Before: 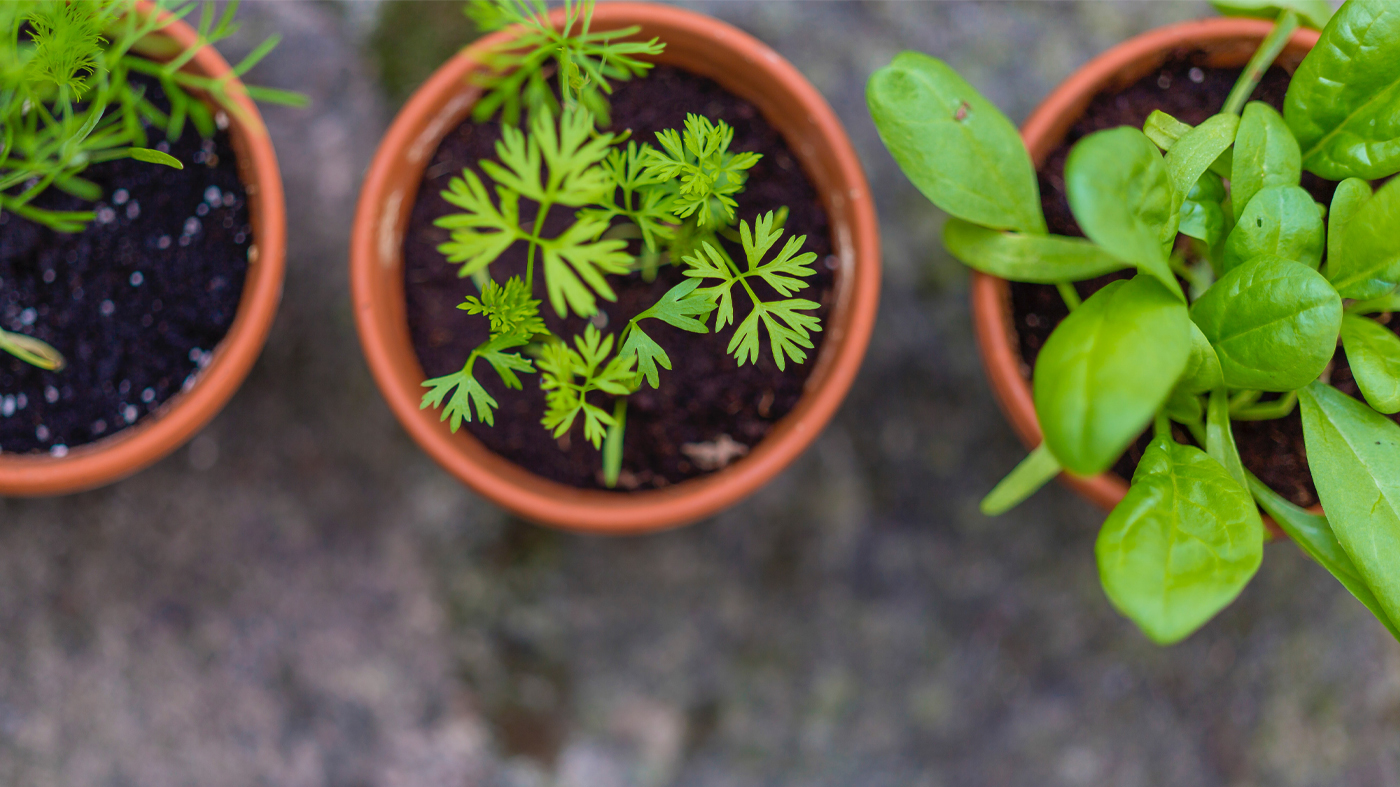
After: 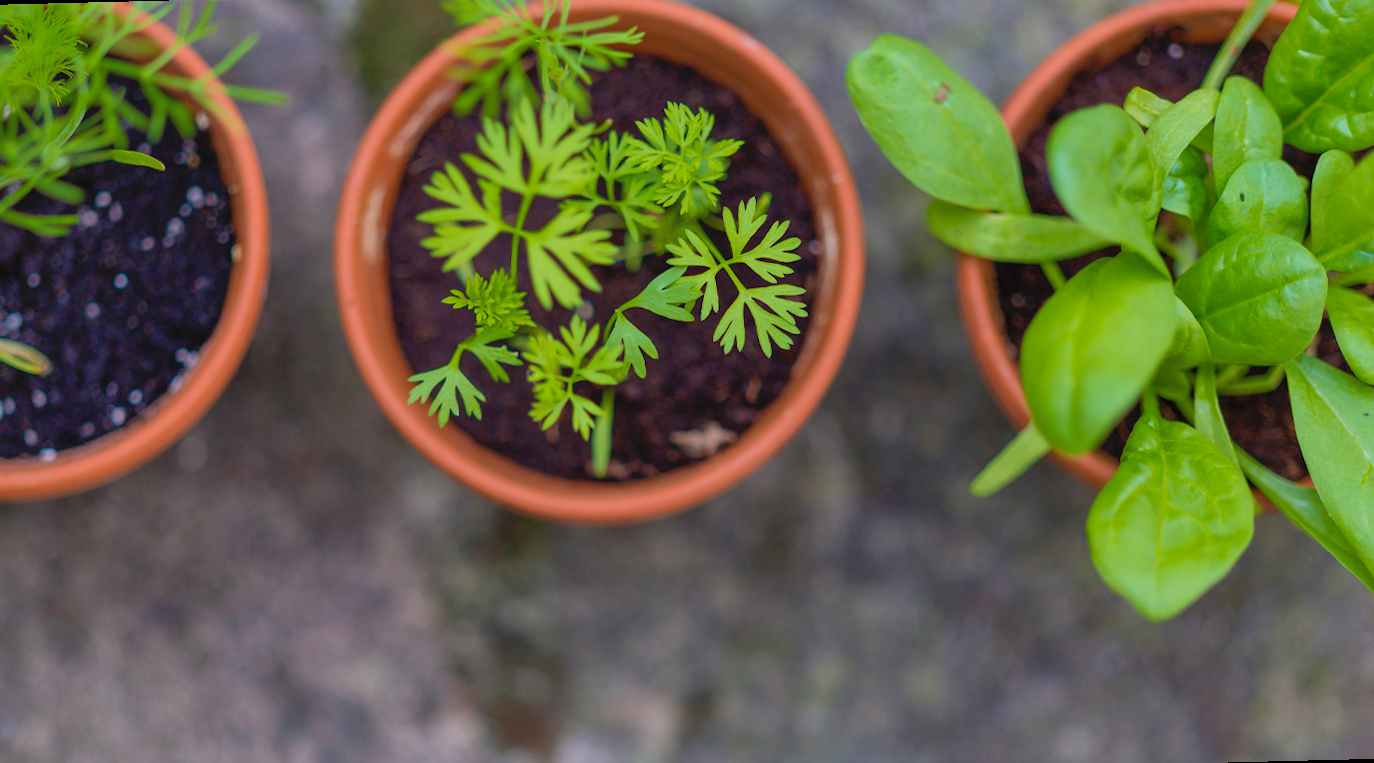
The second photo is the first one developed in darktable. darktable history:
shadows and highlights: on, module defaults
rotate and perspective: rotation -1.42°, crop left 0.016, crop right 0.984, crop top 0.035, crop bottom 0.965
